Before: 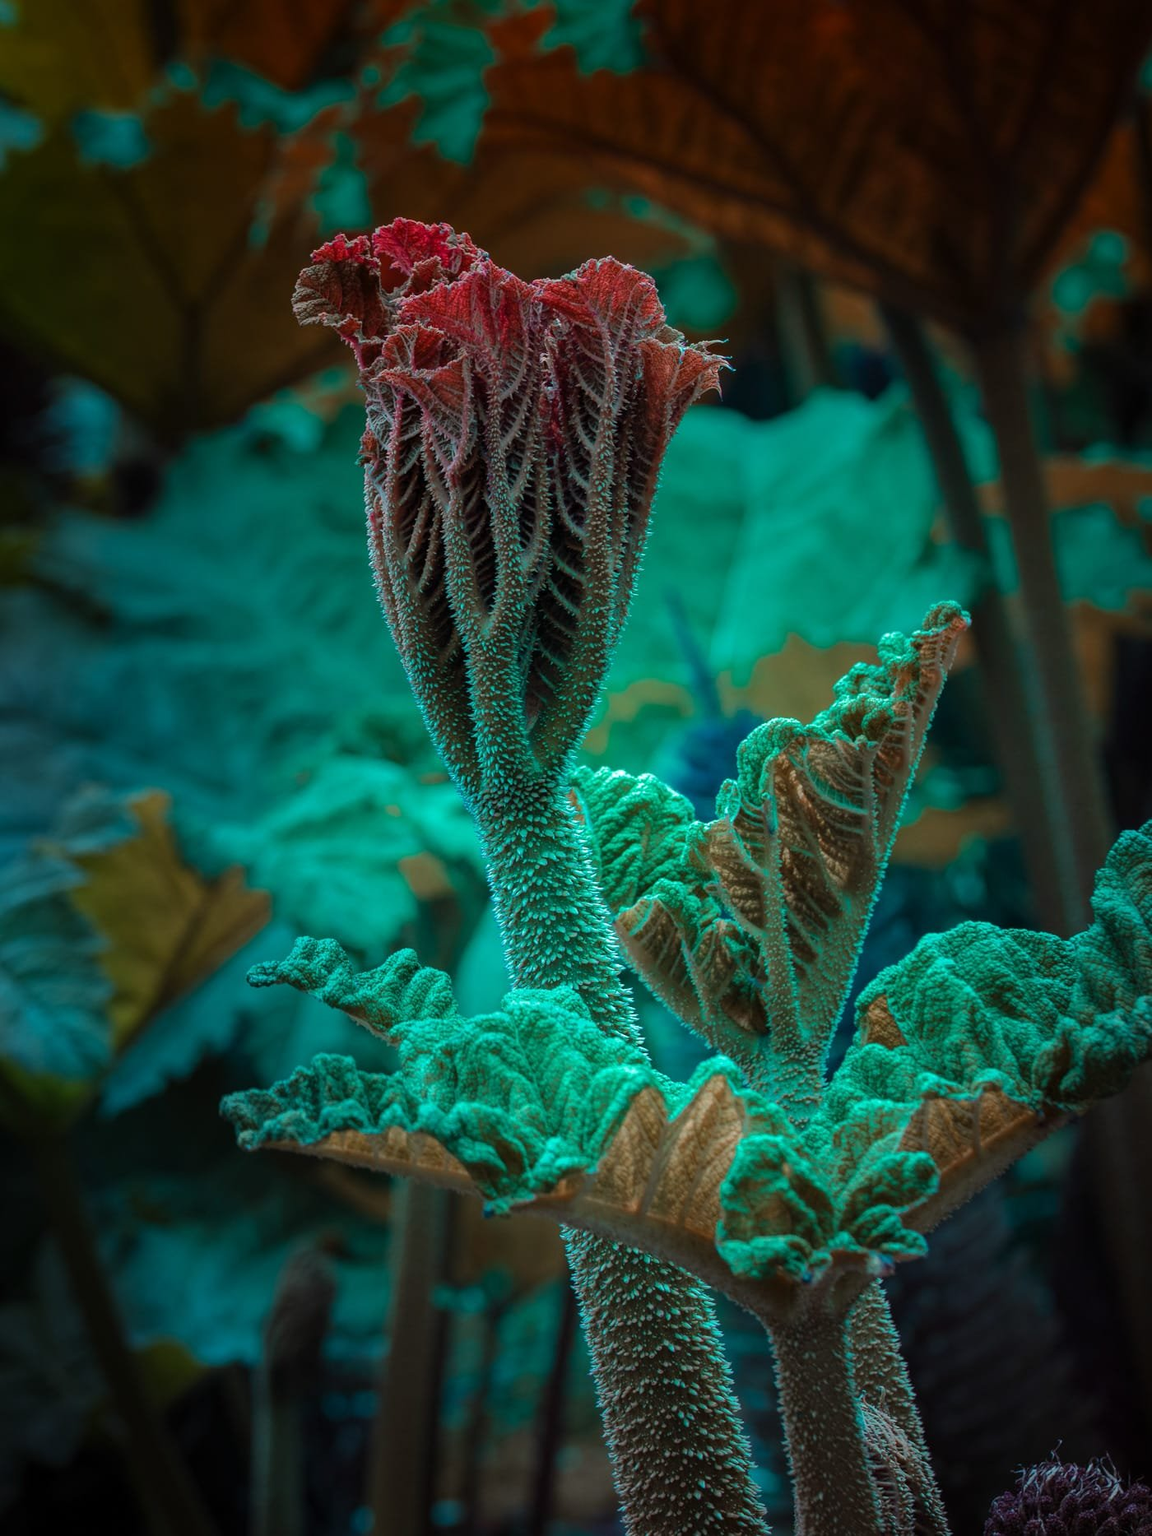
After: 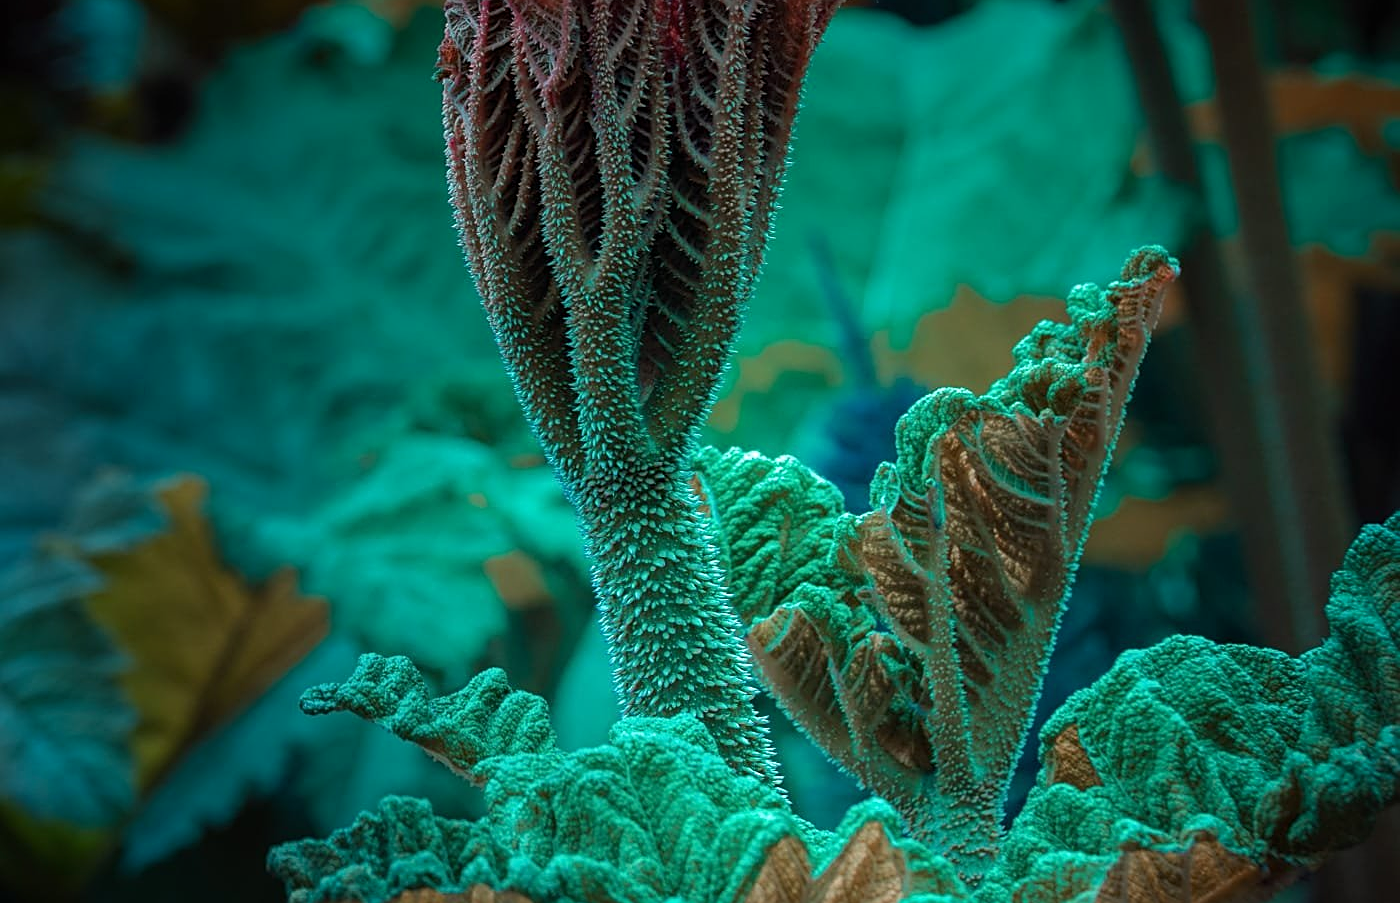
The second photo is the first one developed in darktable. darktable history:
shadows and highlights: shadows -24.28, highlights 49.77, soften with gaussian
crop and rotate: top 26.056%, bottom 25.543%
sharpen: on, module defaults
